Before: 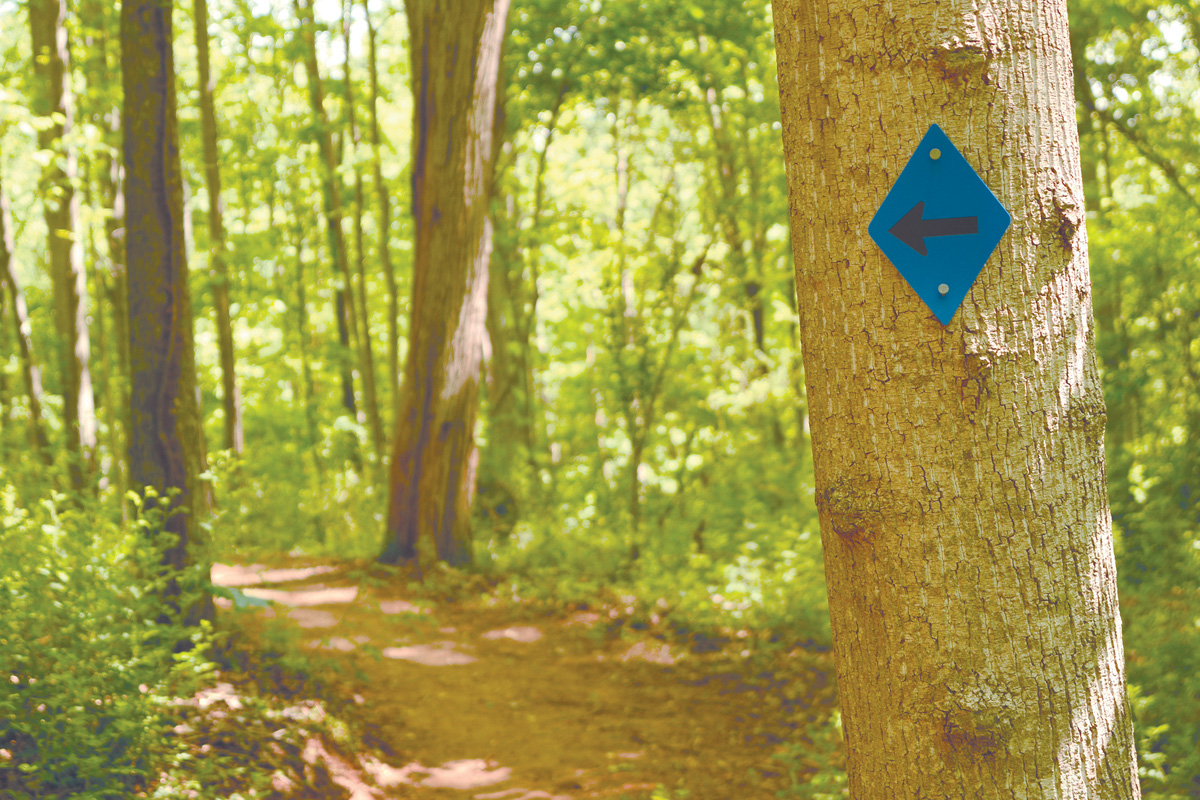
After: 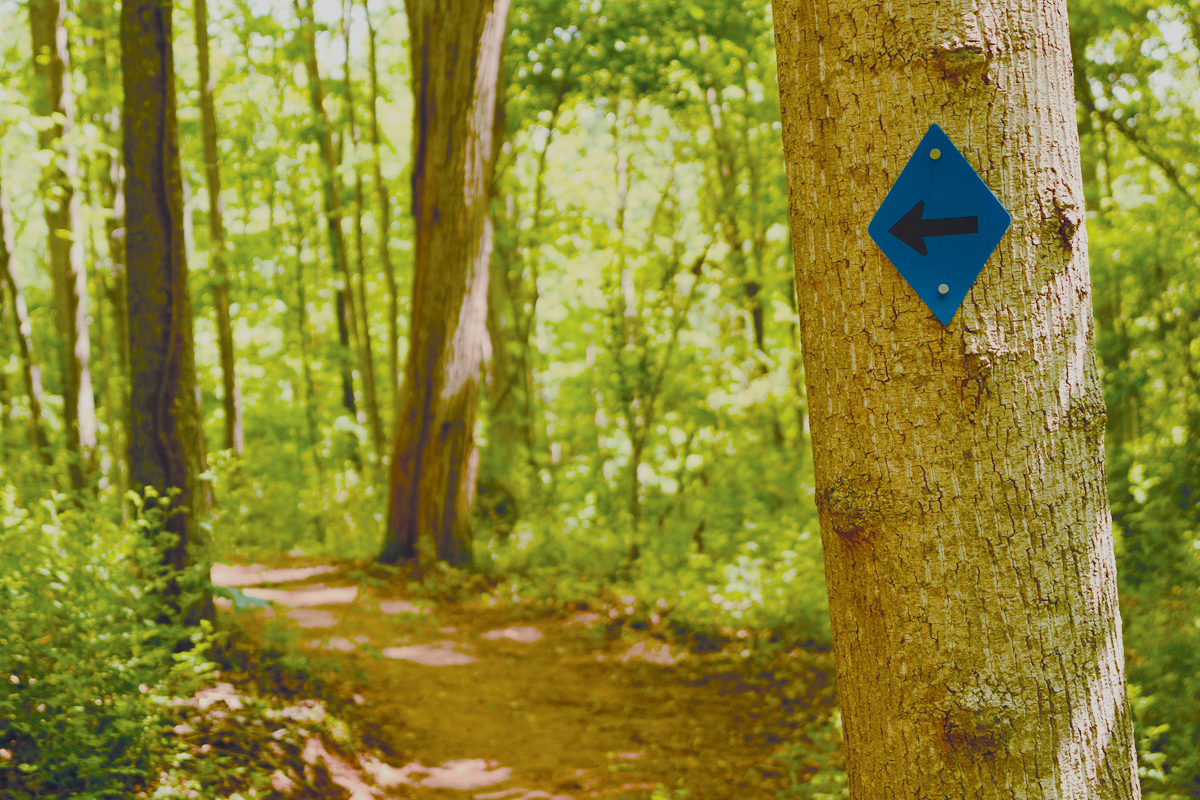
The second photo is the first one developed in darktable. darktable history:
contrast brightness saturation: contrast 0.2, brightness -0.11, saturation 0.1
filmic rgb: black relative exposure -6.98 EV, white relative exposure 5.63 EV, hardness 2.86
